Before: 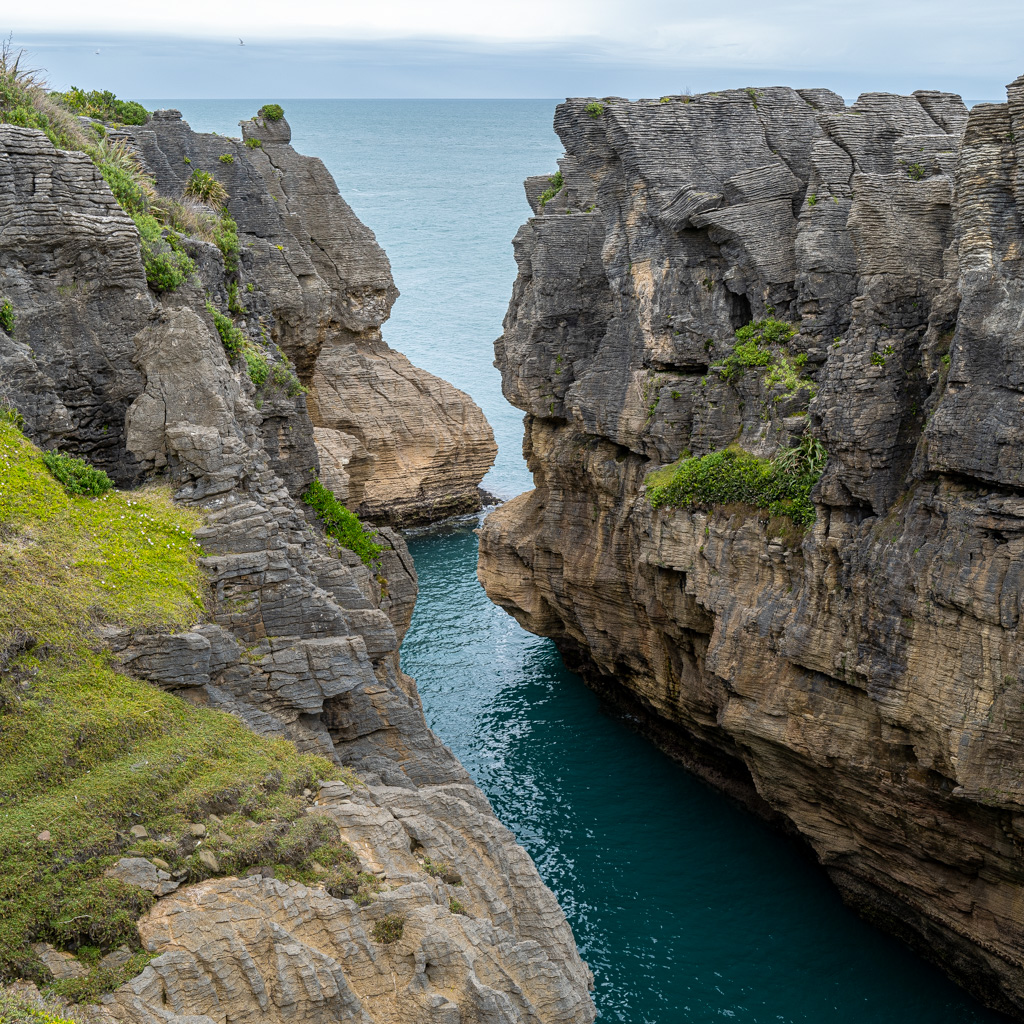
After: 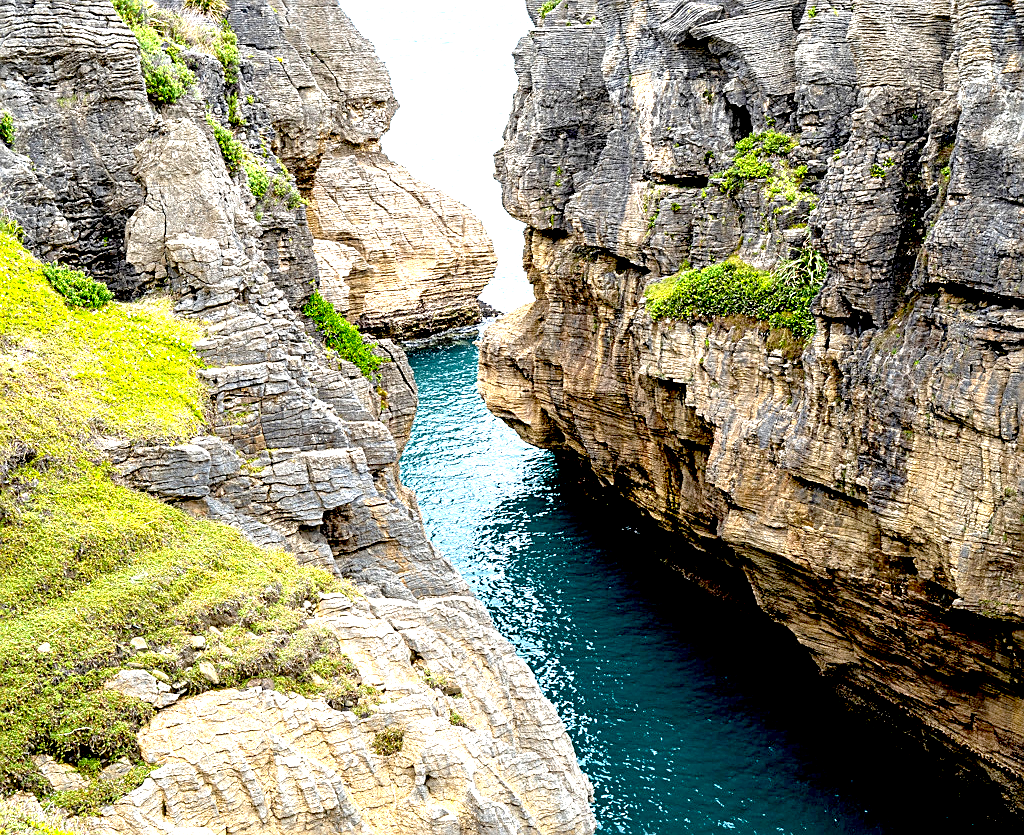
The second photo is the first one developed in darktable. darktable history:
crop and rotate: top 18.414%
sharpen: on, module defaults
exposure: black level correction 0.016, exposure 1.79 EV, compensate highlight preservation false
